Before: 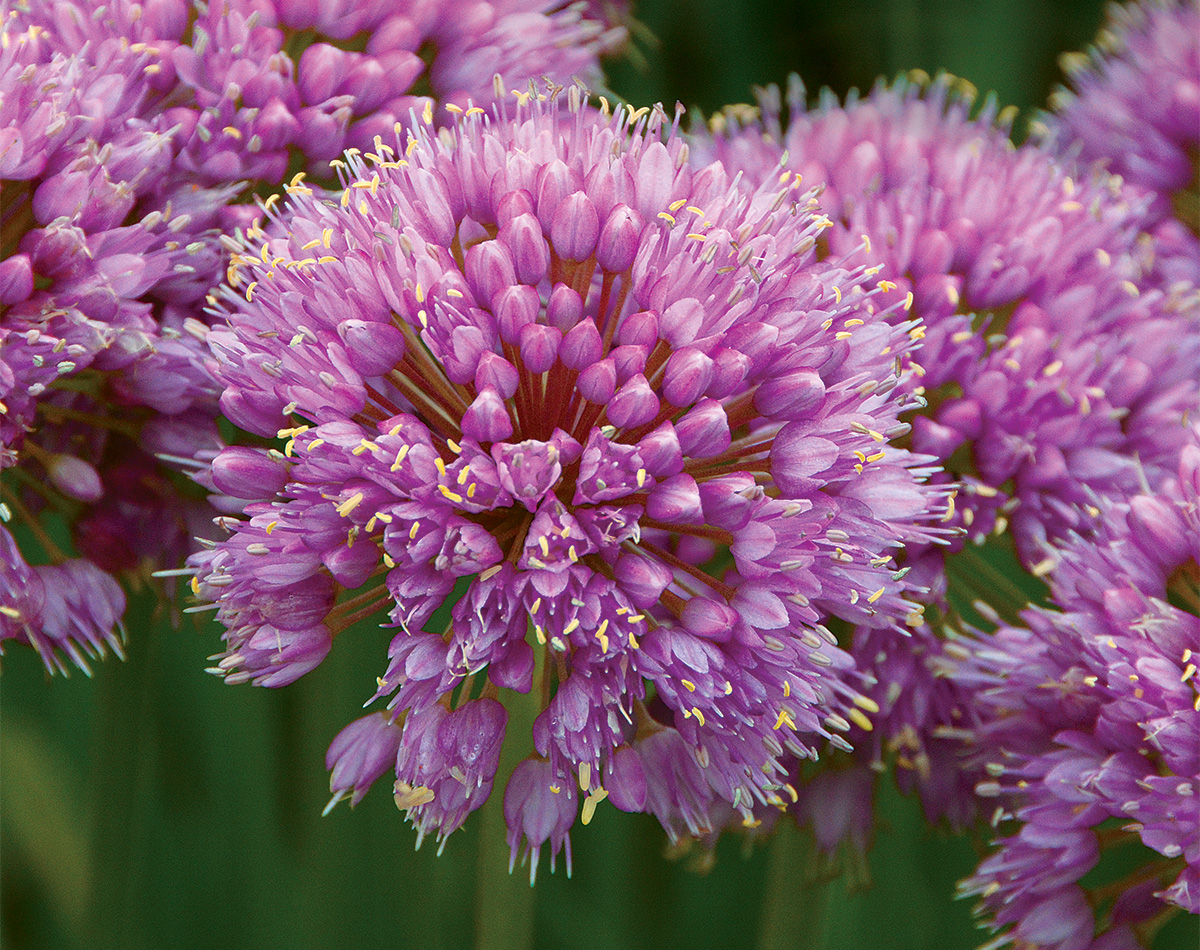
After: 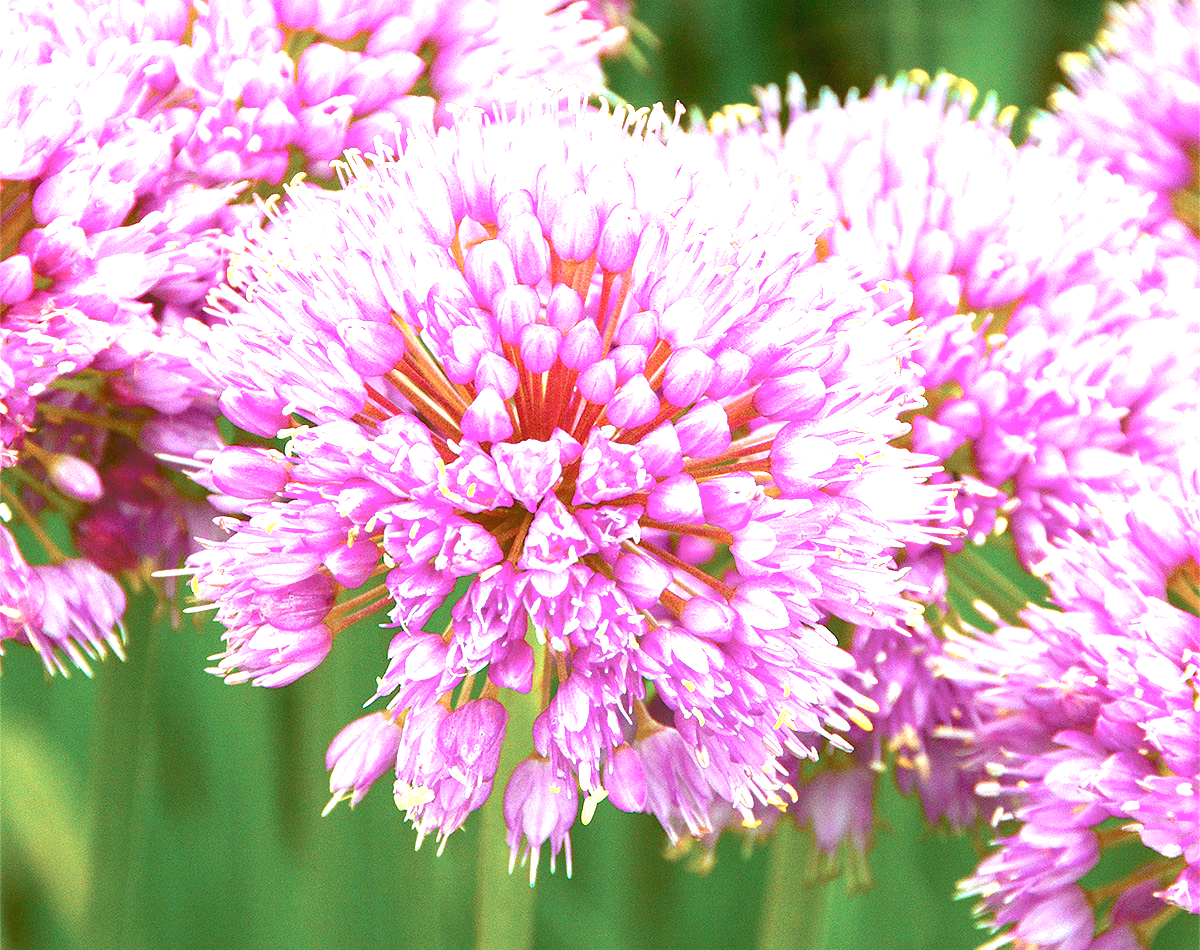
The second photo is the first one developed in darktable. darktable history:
exposure: black level correction 0, exposure 2.357 EV, compensate exposure bias true, compensate highlight preservation false
